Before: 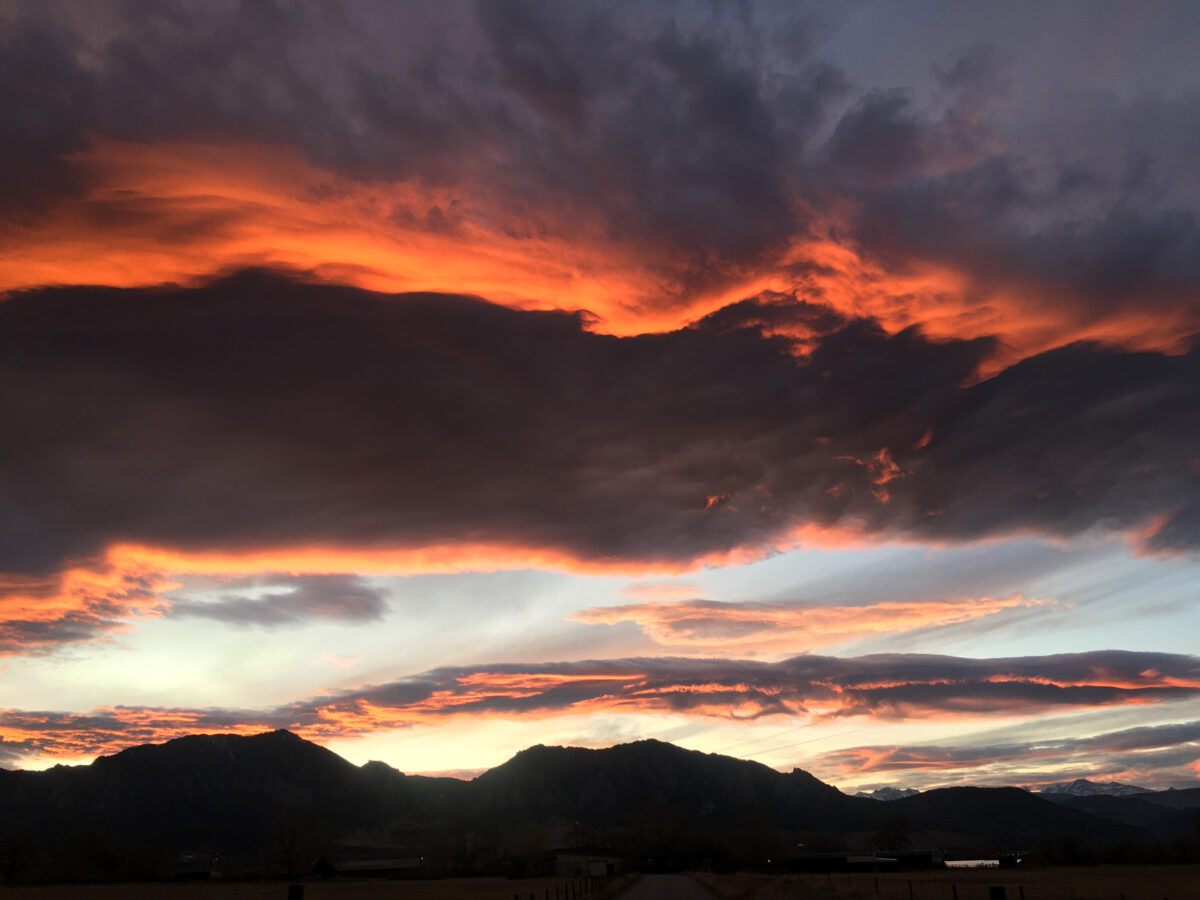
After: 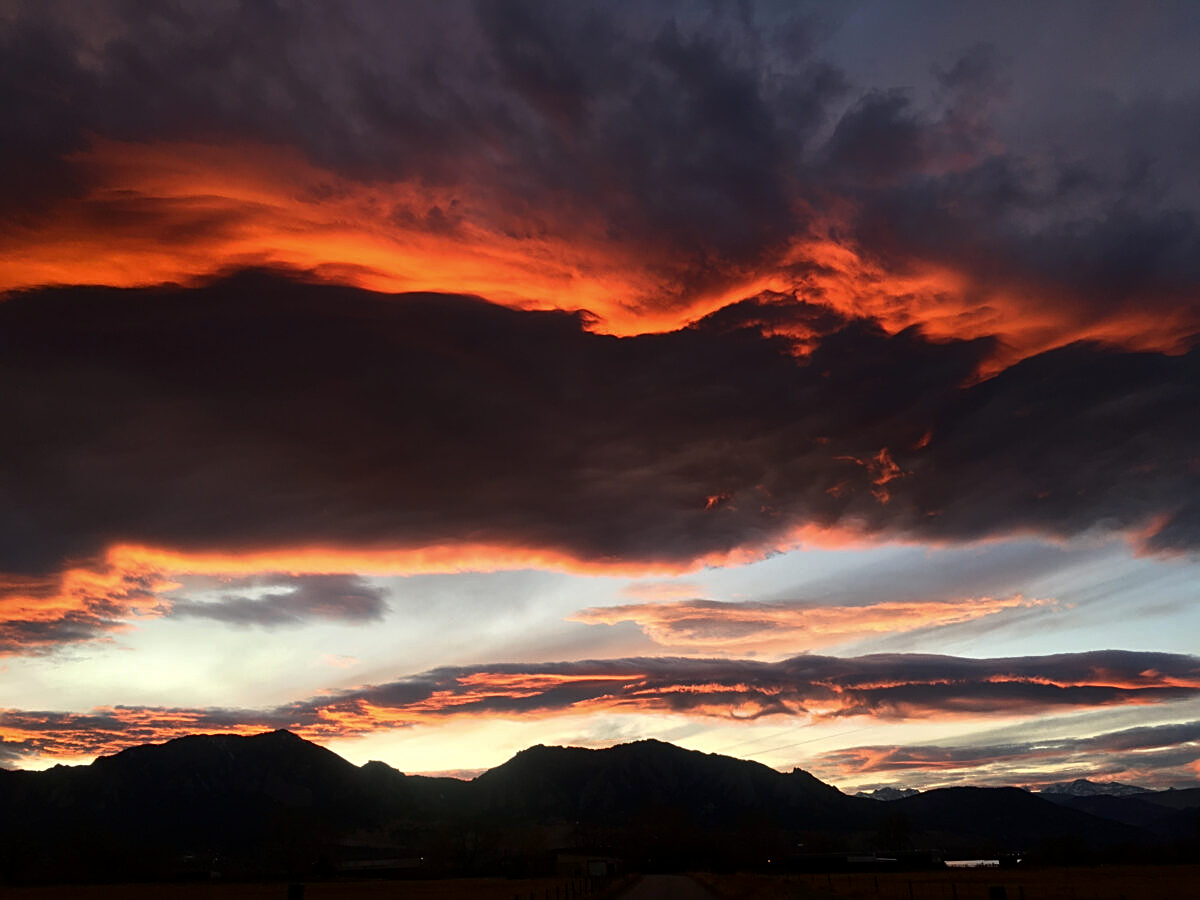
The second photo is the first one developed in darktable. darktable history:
sharpen: on, module defaults
contrast brightness saturation: contrast 0.065, brightness -0.127, saturation 0.049
